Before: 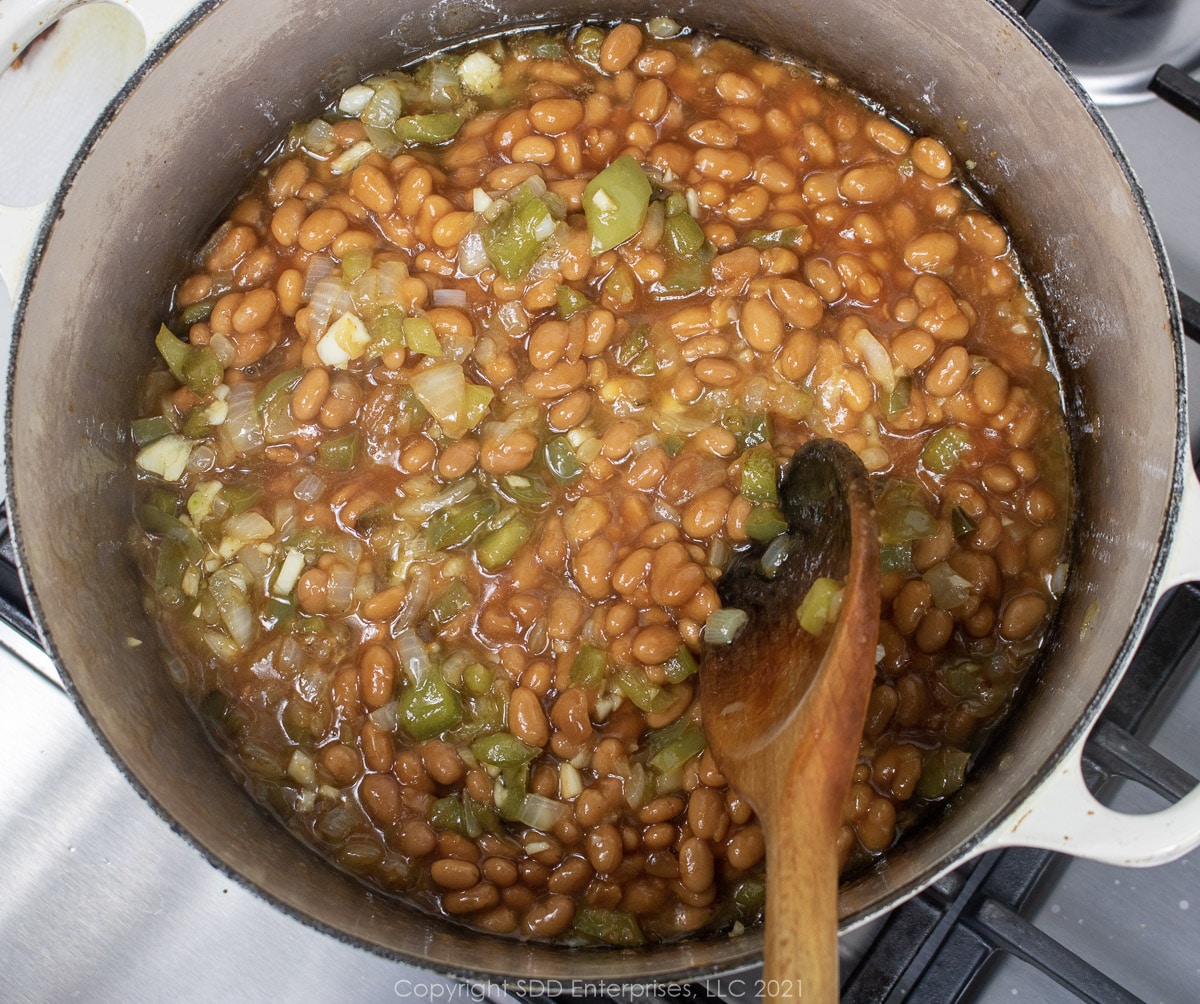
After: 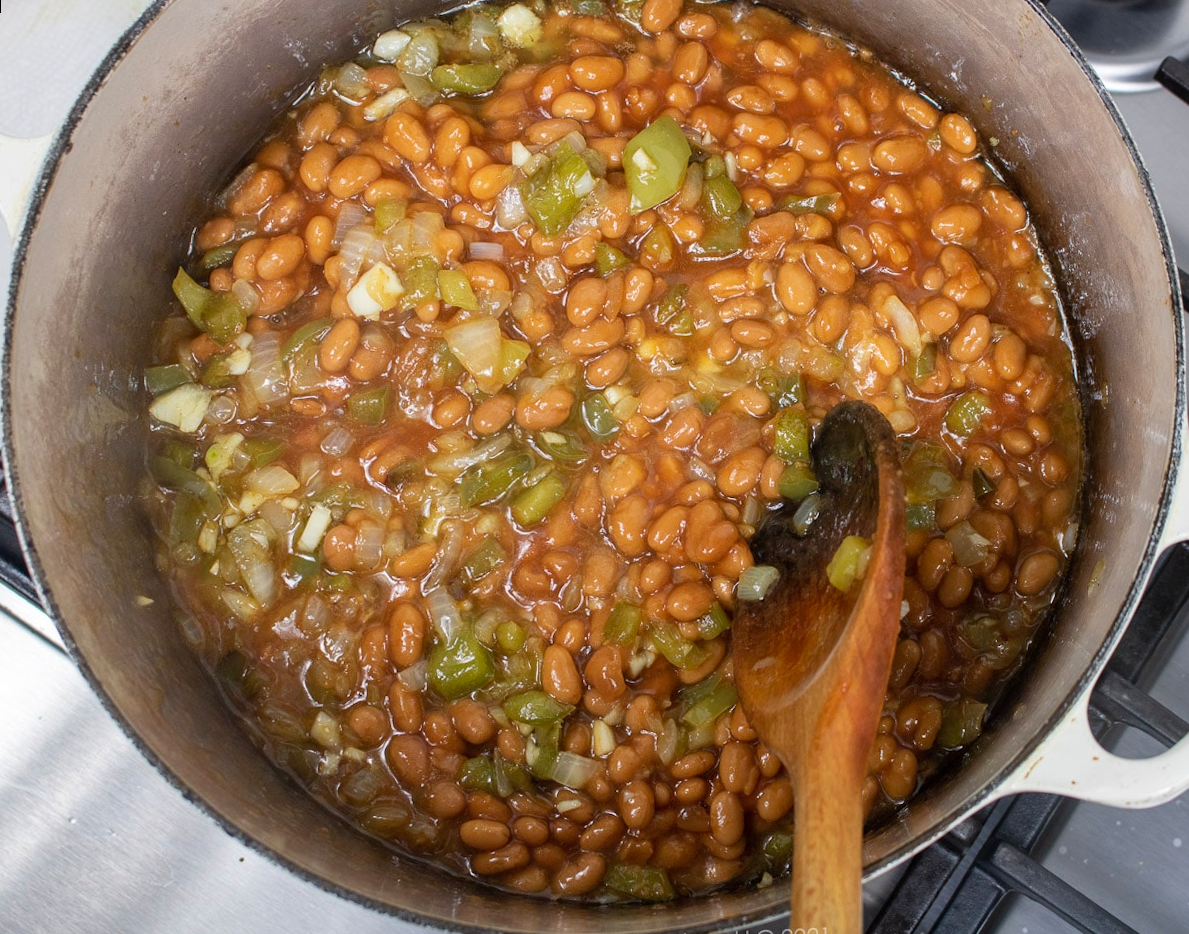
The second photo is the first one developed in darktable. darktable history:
rotate and perspective: rotation 0.679°, lens shift (horizontal) 0.136, crop left 0.009, crop right 0.991, crop top 0.078, crop bottom 0.95
shadows and highlights: shadows 37.27, highlights -28.18, soften with gaussian
